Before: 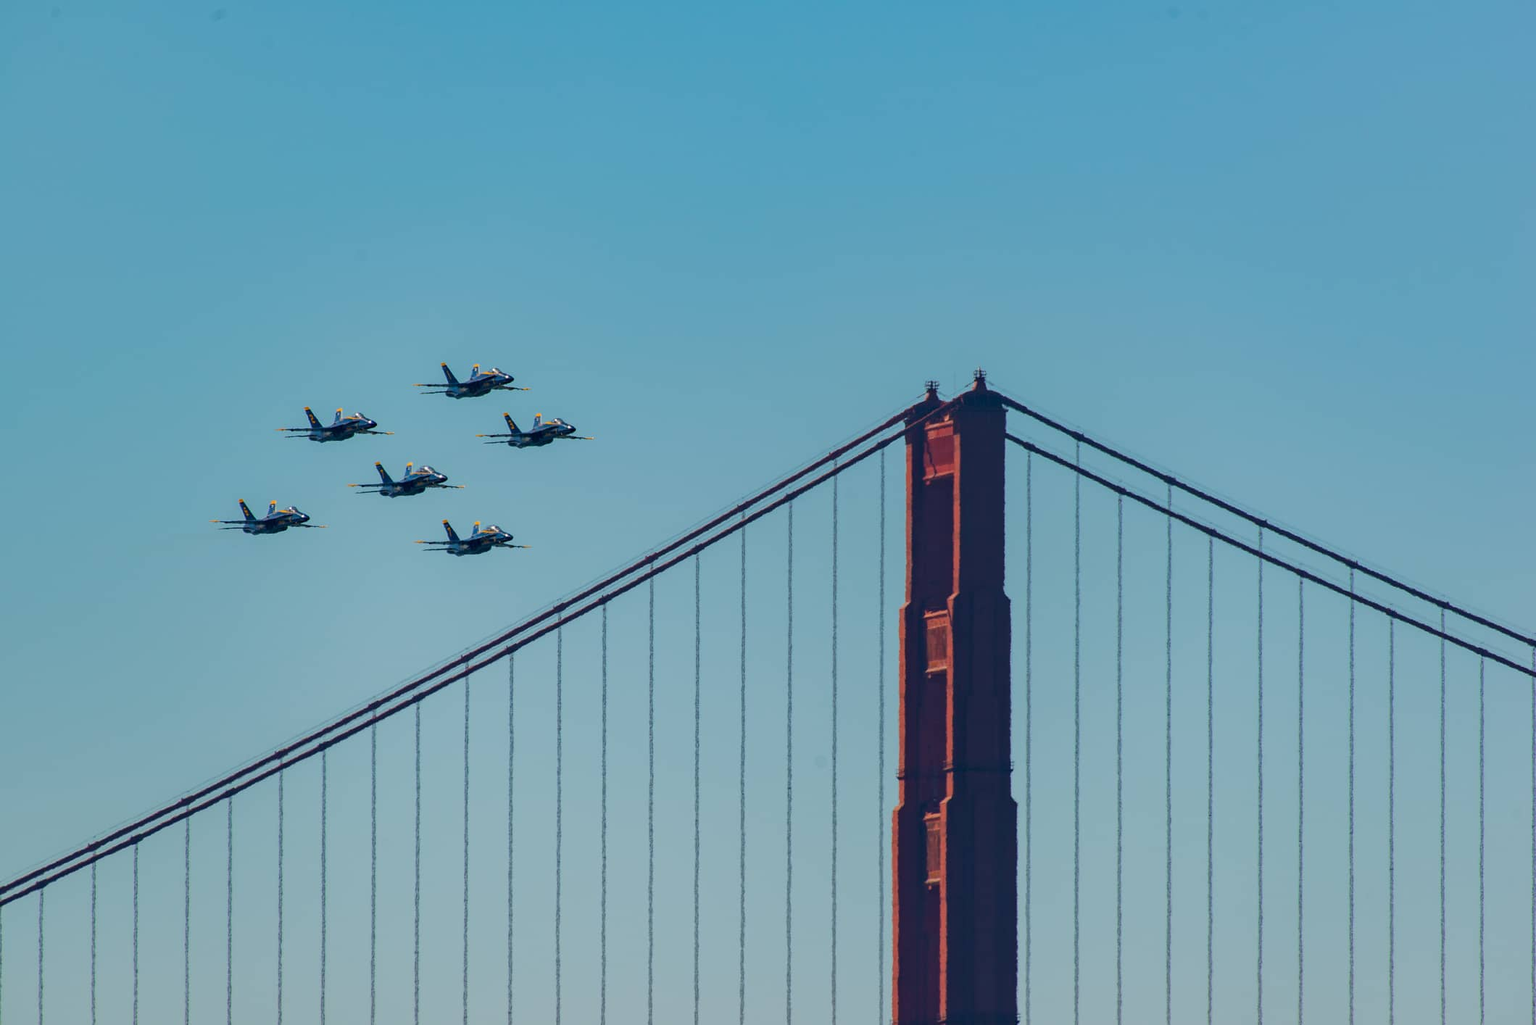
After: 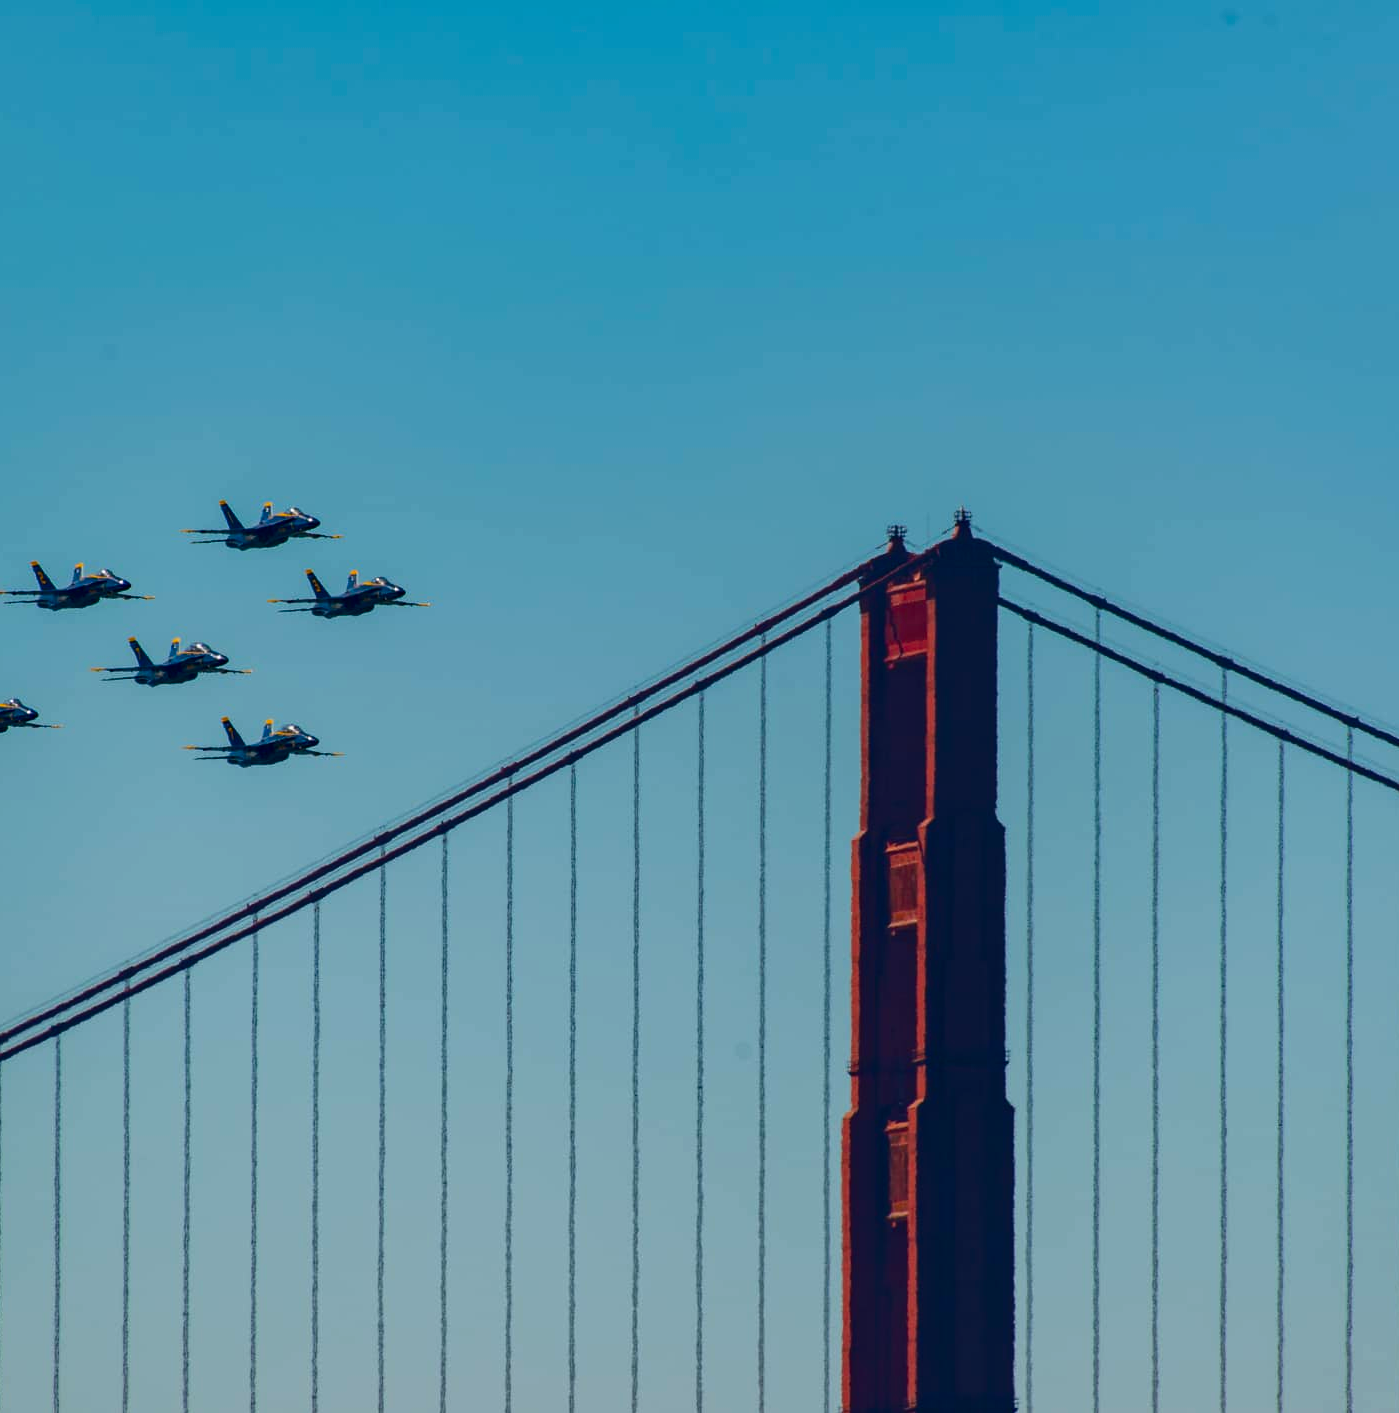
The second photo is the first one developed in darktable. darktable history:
bloom: size 9%, threshold 100%, strength 7%
contrast brightness saturation: contrast 0.12, brightness -0.12, saturation 0.2
crop and rotate: left 18.442%, right 15.508%
